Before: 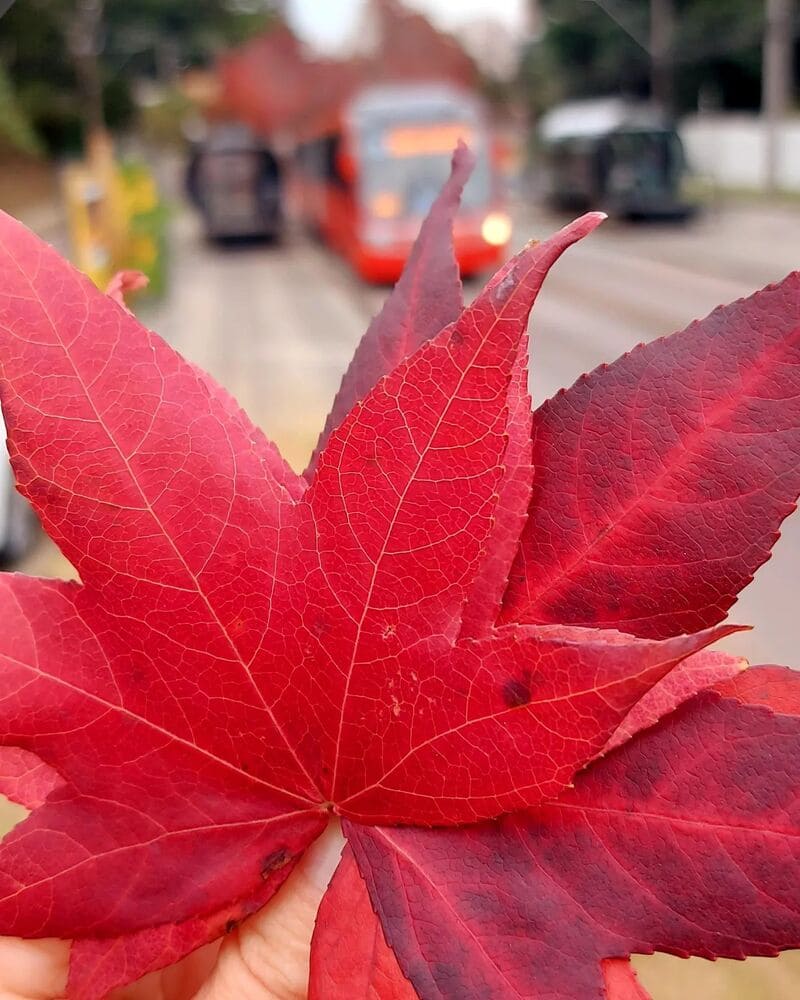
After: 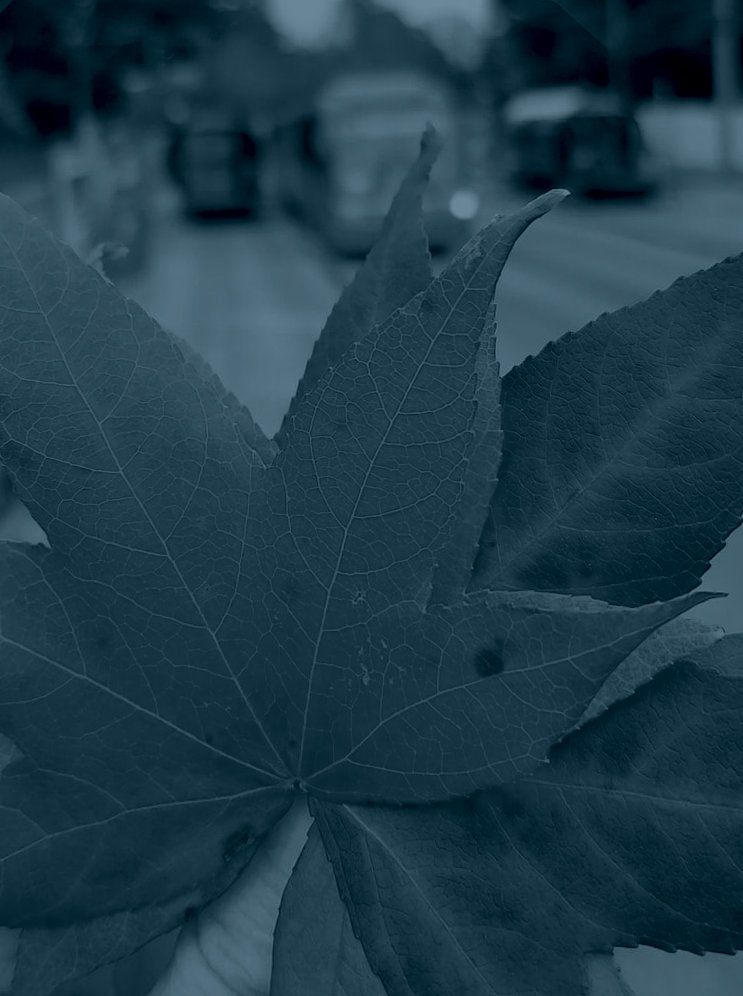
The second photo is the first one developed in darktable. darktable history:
colorize: hue 194.4°, saturation 29%, source mix 61.75%, lightness 3.98%, version 1
rotate and perspective: rotation 0.215°, lens shift (vertical) -0.139, crop left 0.069, crop right 0.939, crop top 0.002, crop bottom 0.996
